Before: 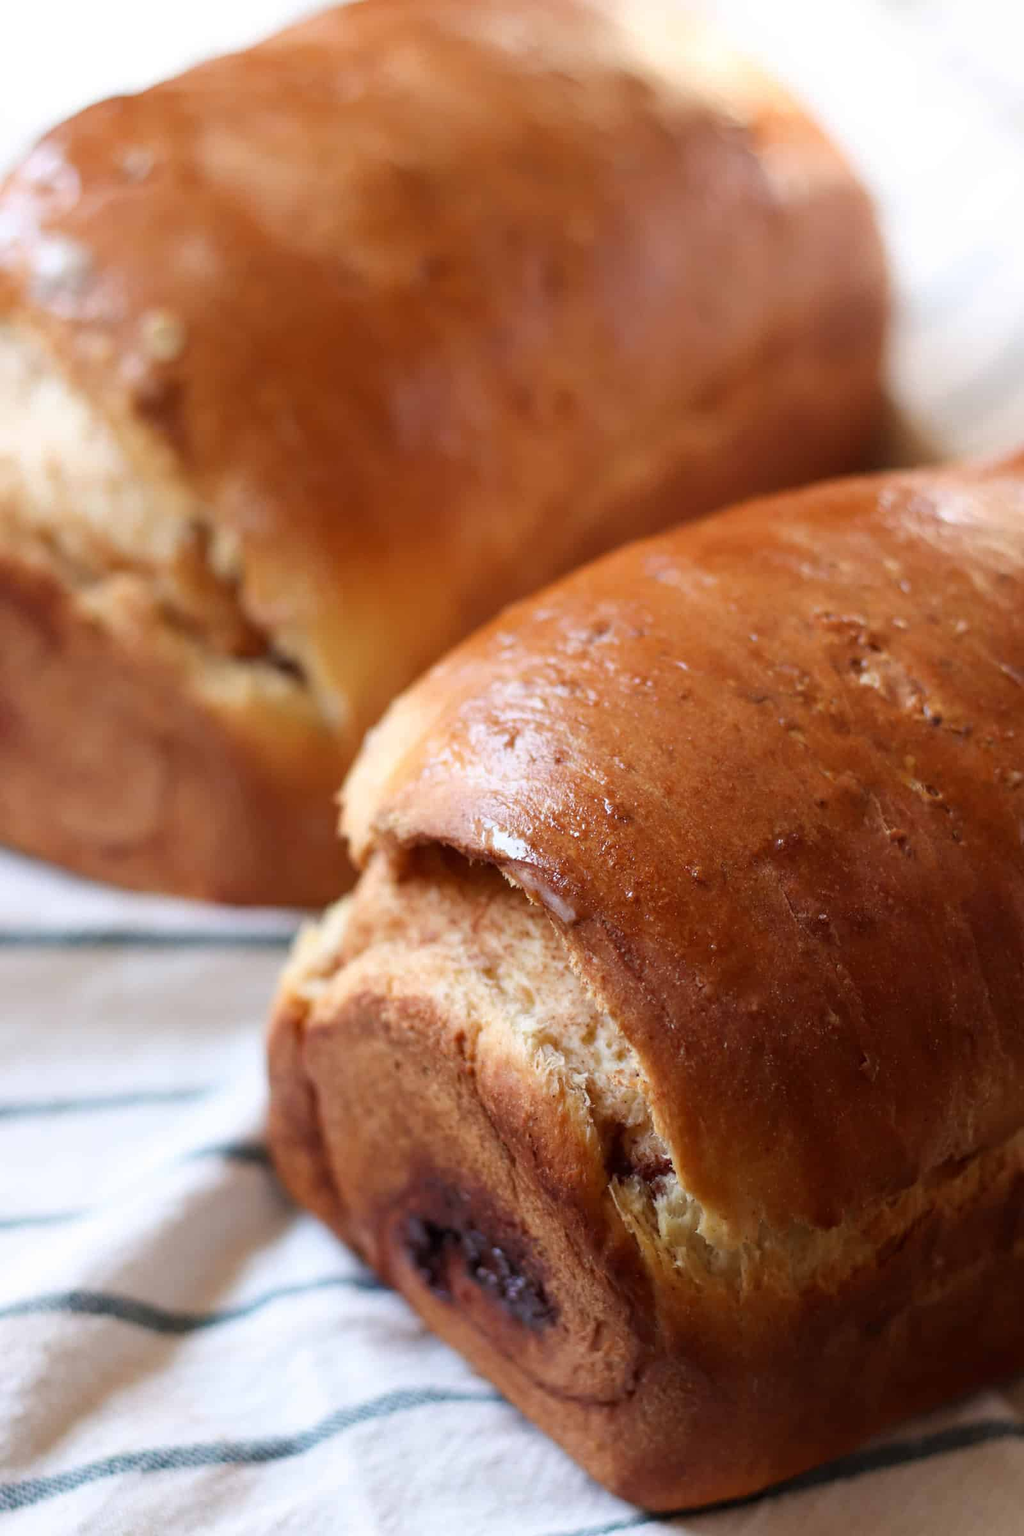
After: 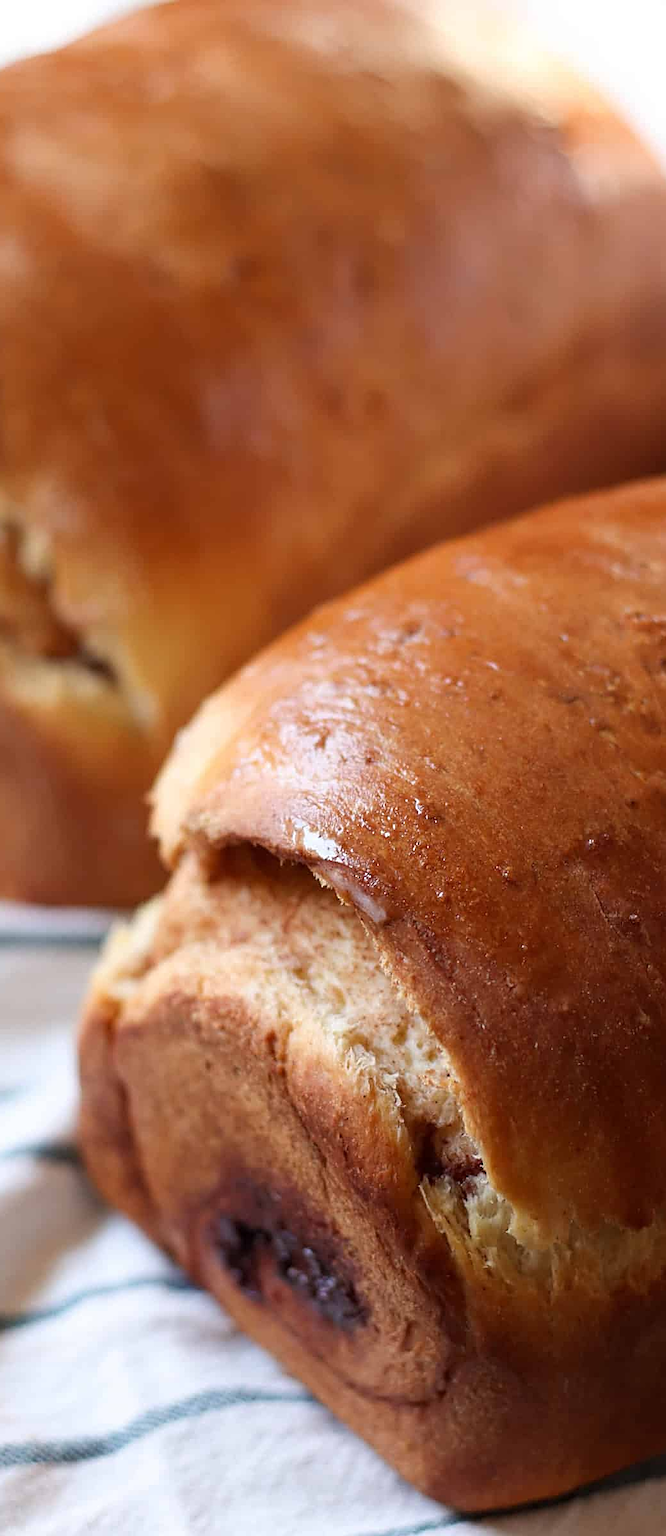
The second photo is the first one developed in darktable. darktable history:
crop and rotate: left 18.521%, right 16.377%
sharpen: on, module defaults
